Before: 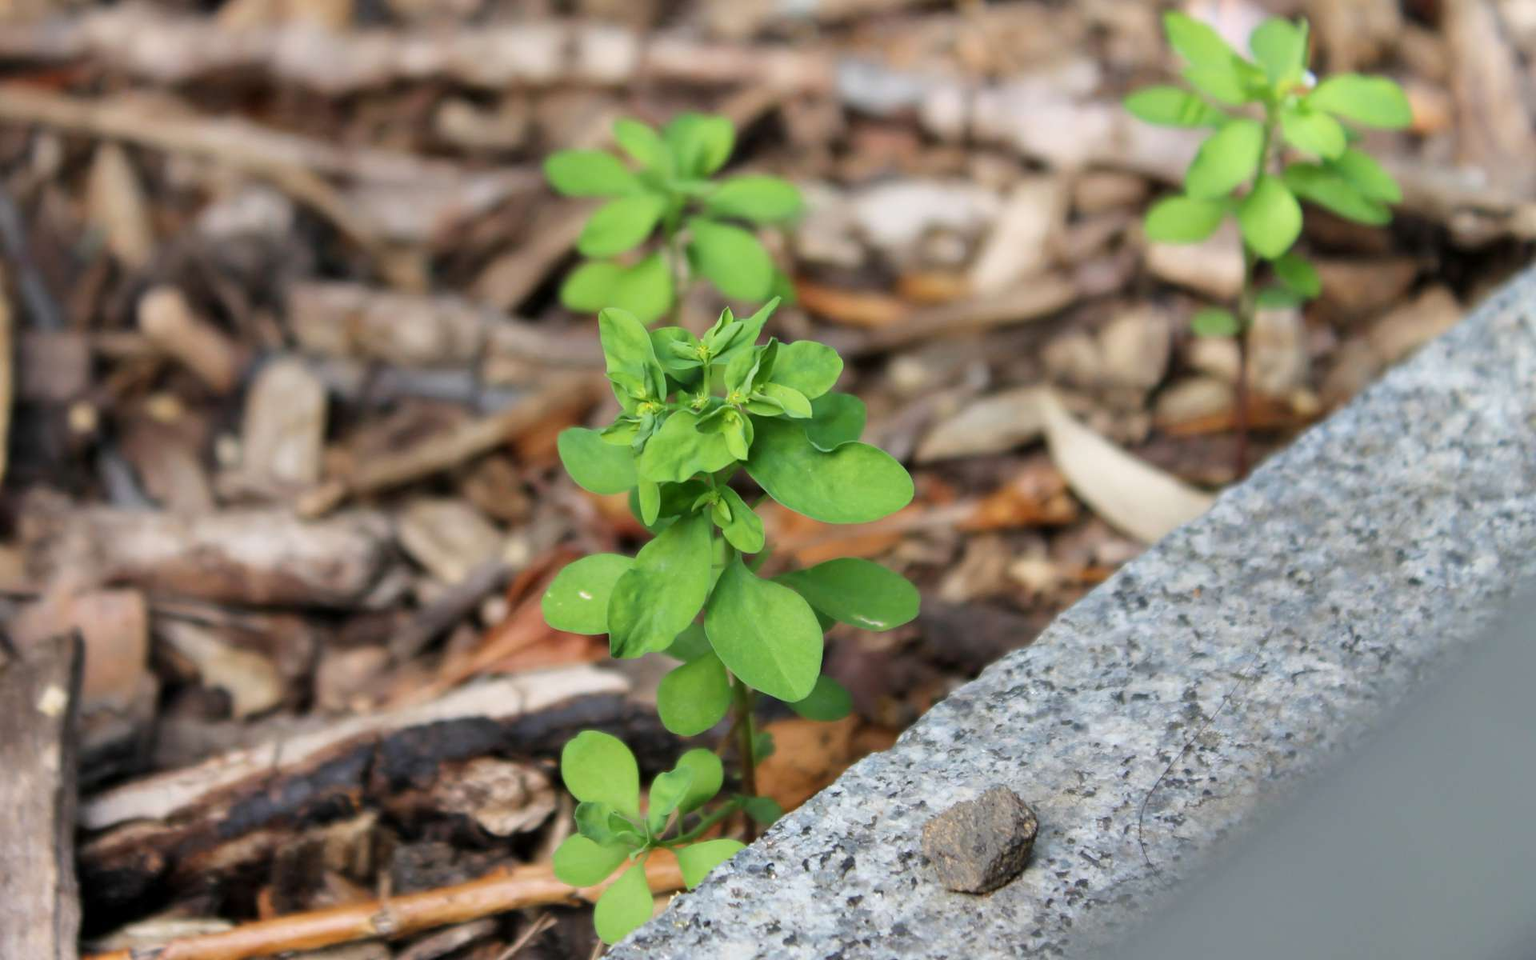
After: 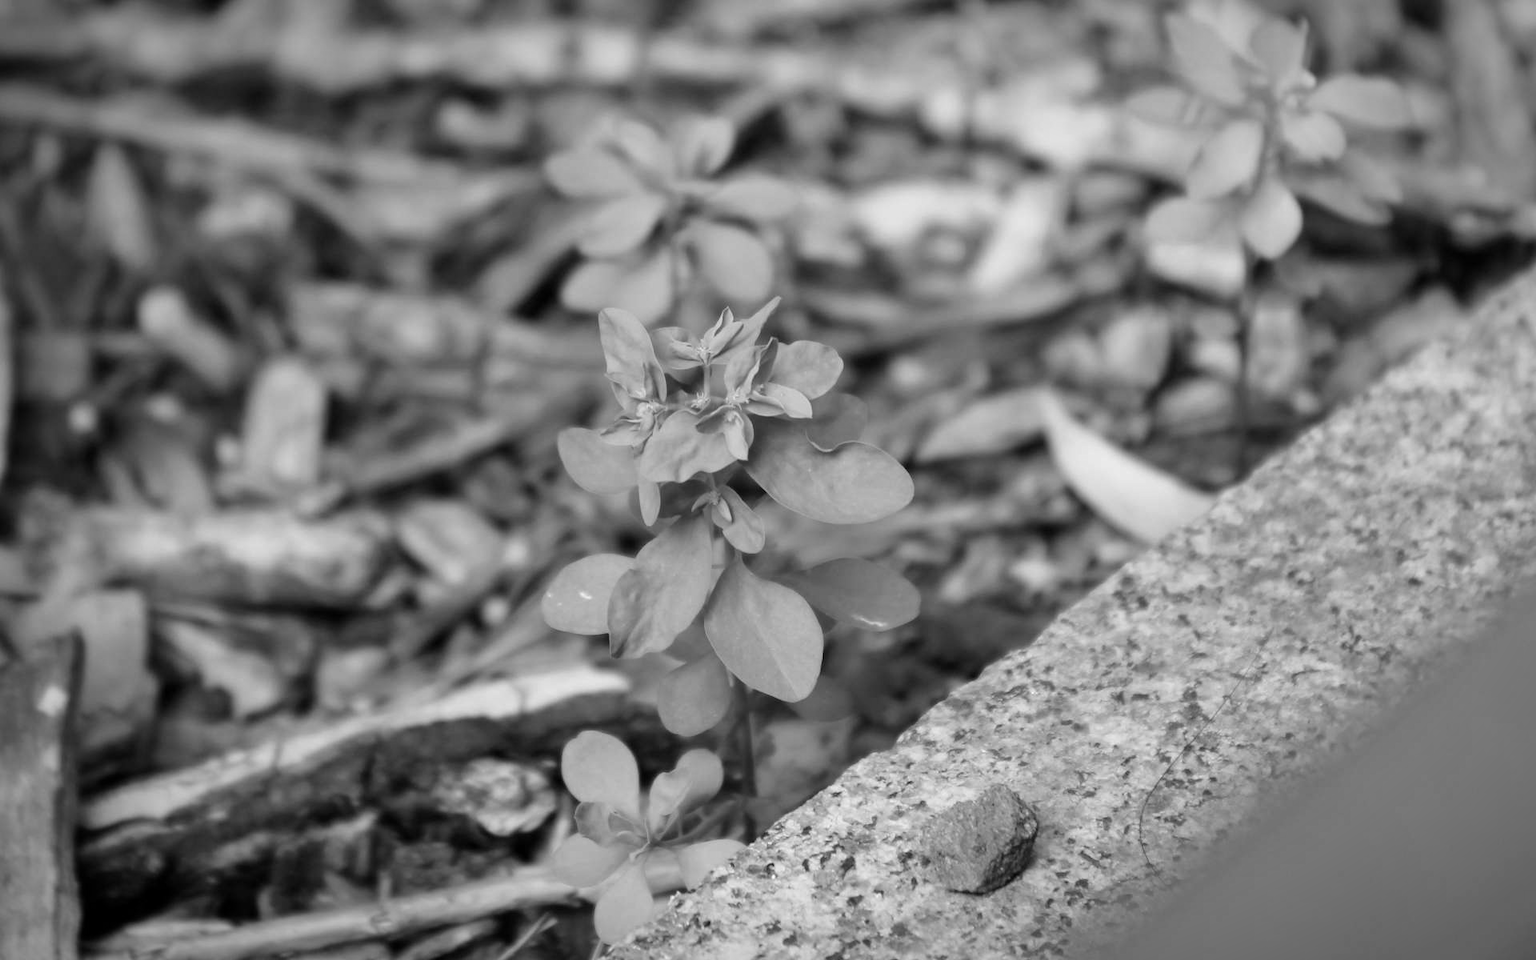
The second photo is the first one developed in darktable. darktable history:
vignetting: automatic ratio true
exposure: compensate highlight preservation false
monochrome: on, module defaults
